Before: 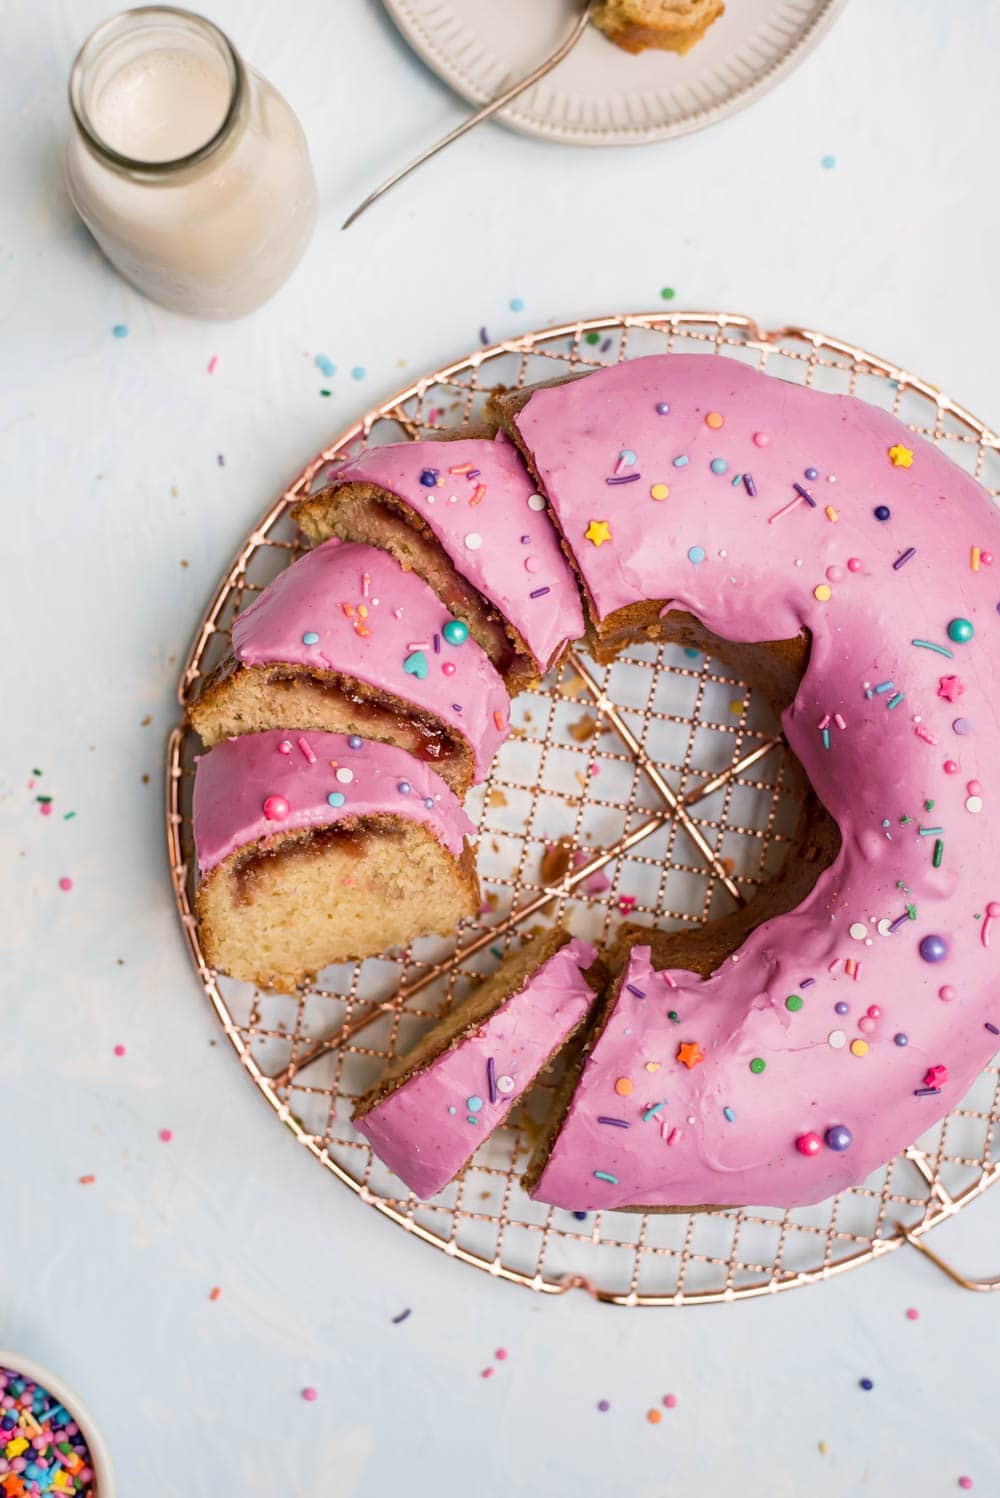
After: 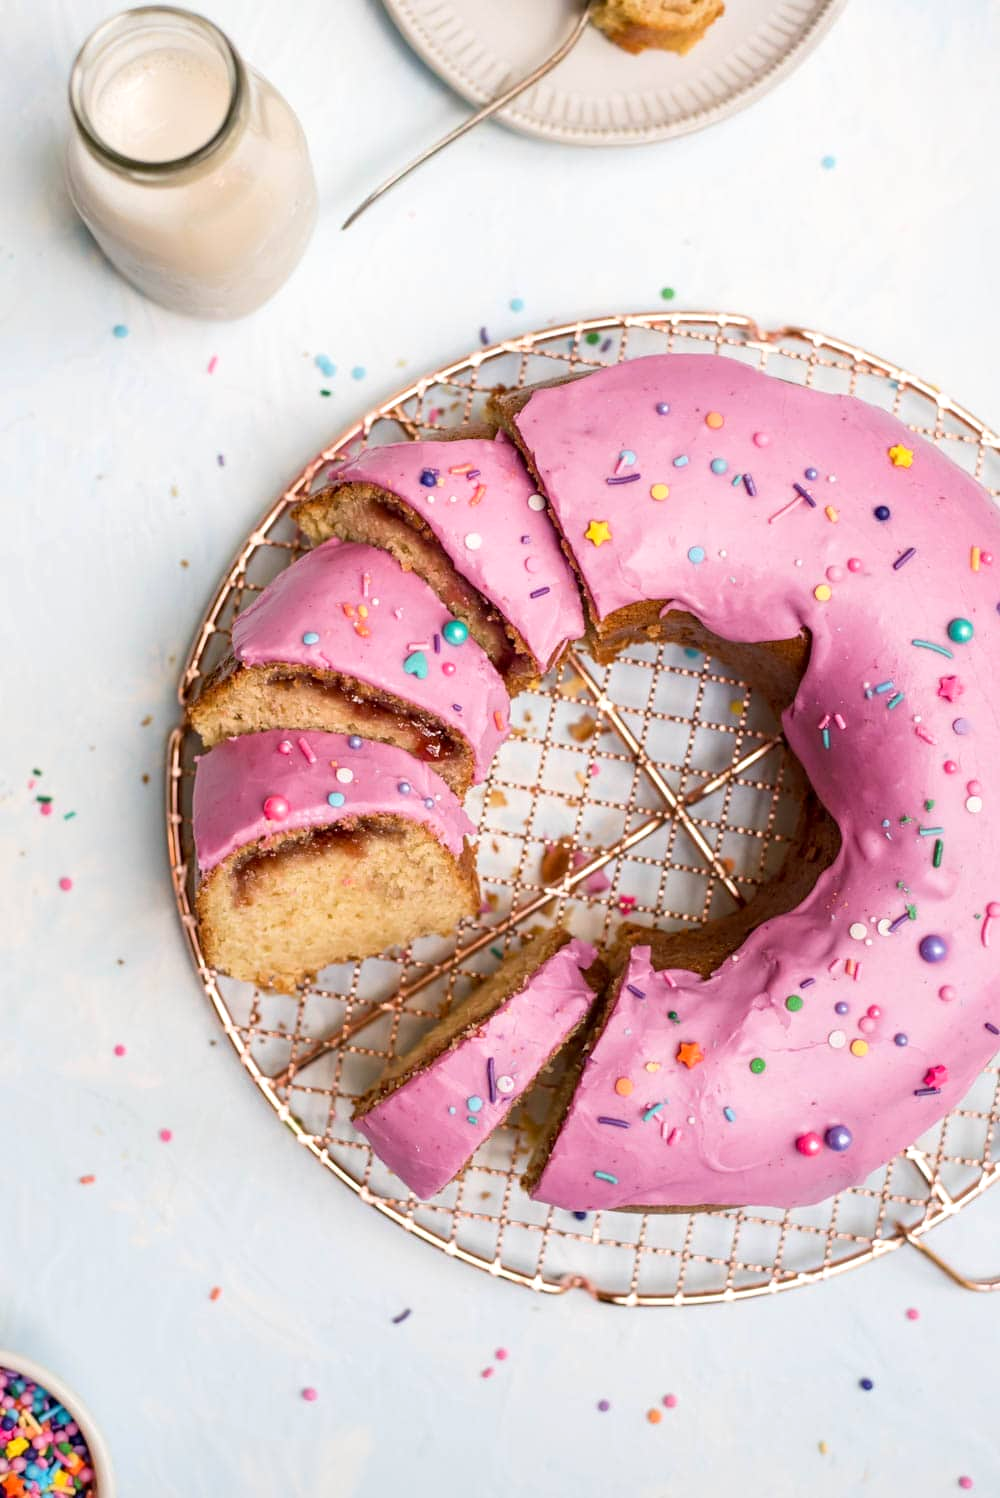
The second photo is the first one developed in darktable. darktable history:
exposure: black level correction 0.001, exposure 0.191 EV, compensate highlight preservation false
rotate and perspective: automatic cropping original format, crop left 0, crop top 0
